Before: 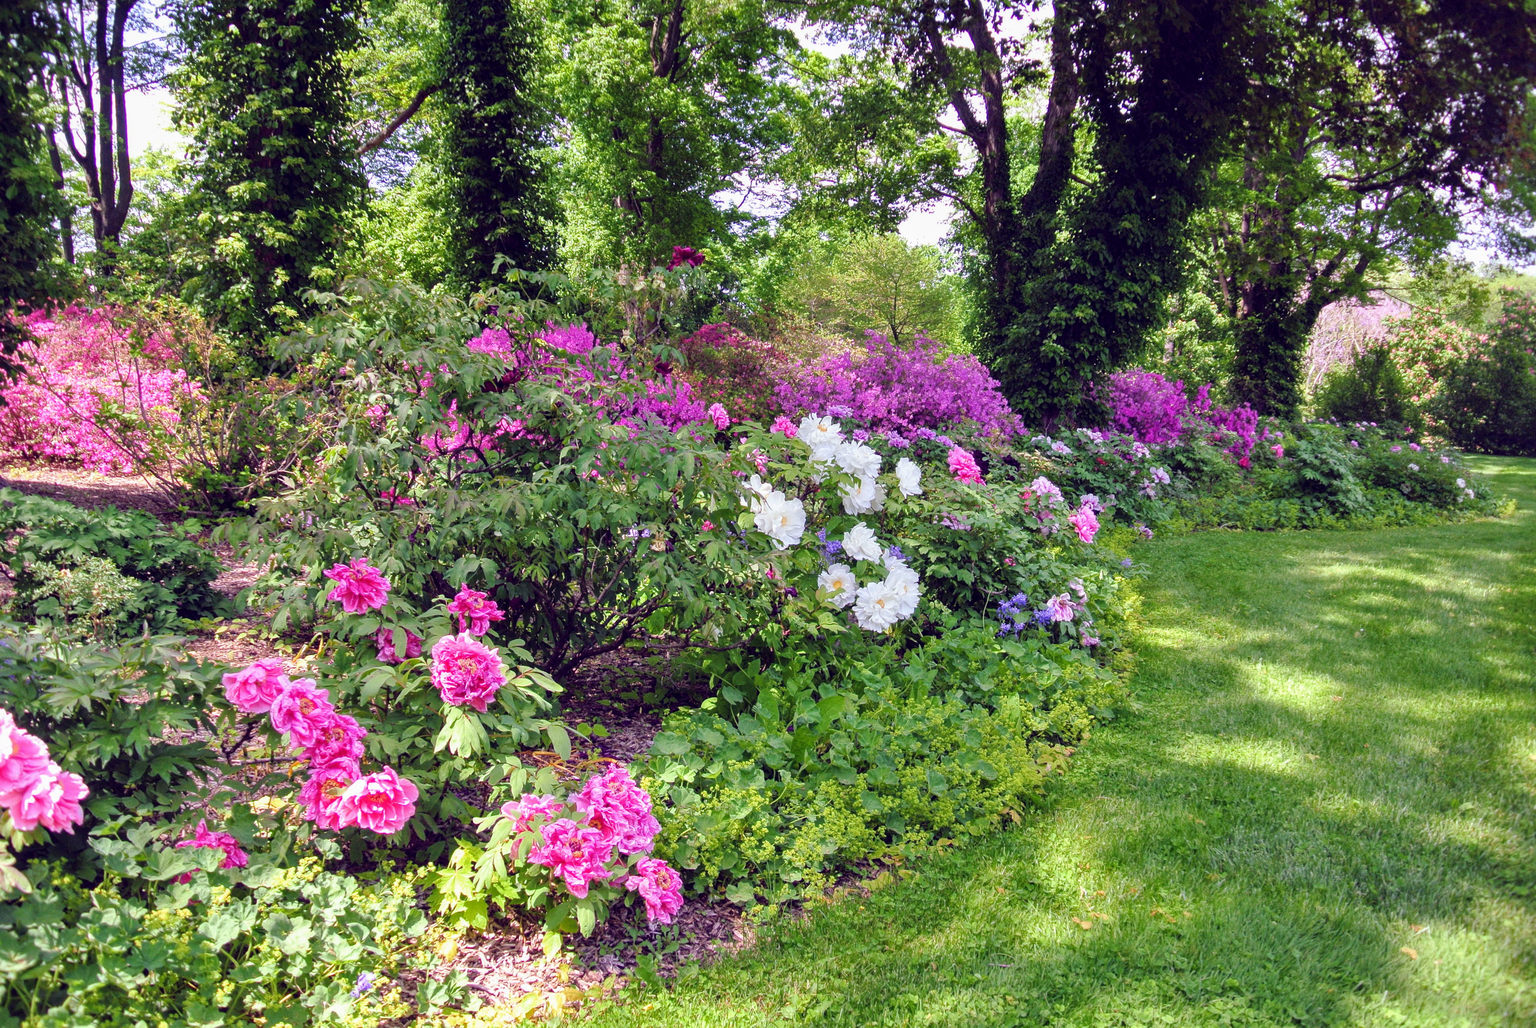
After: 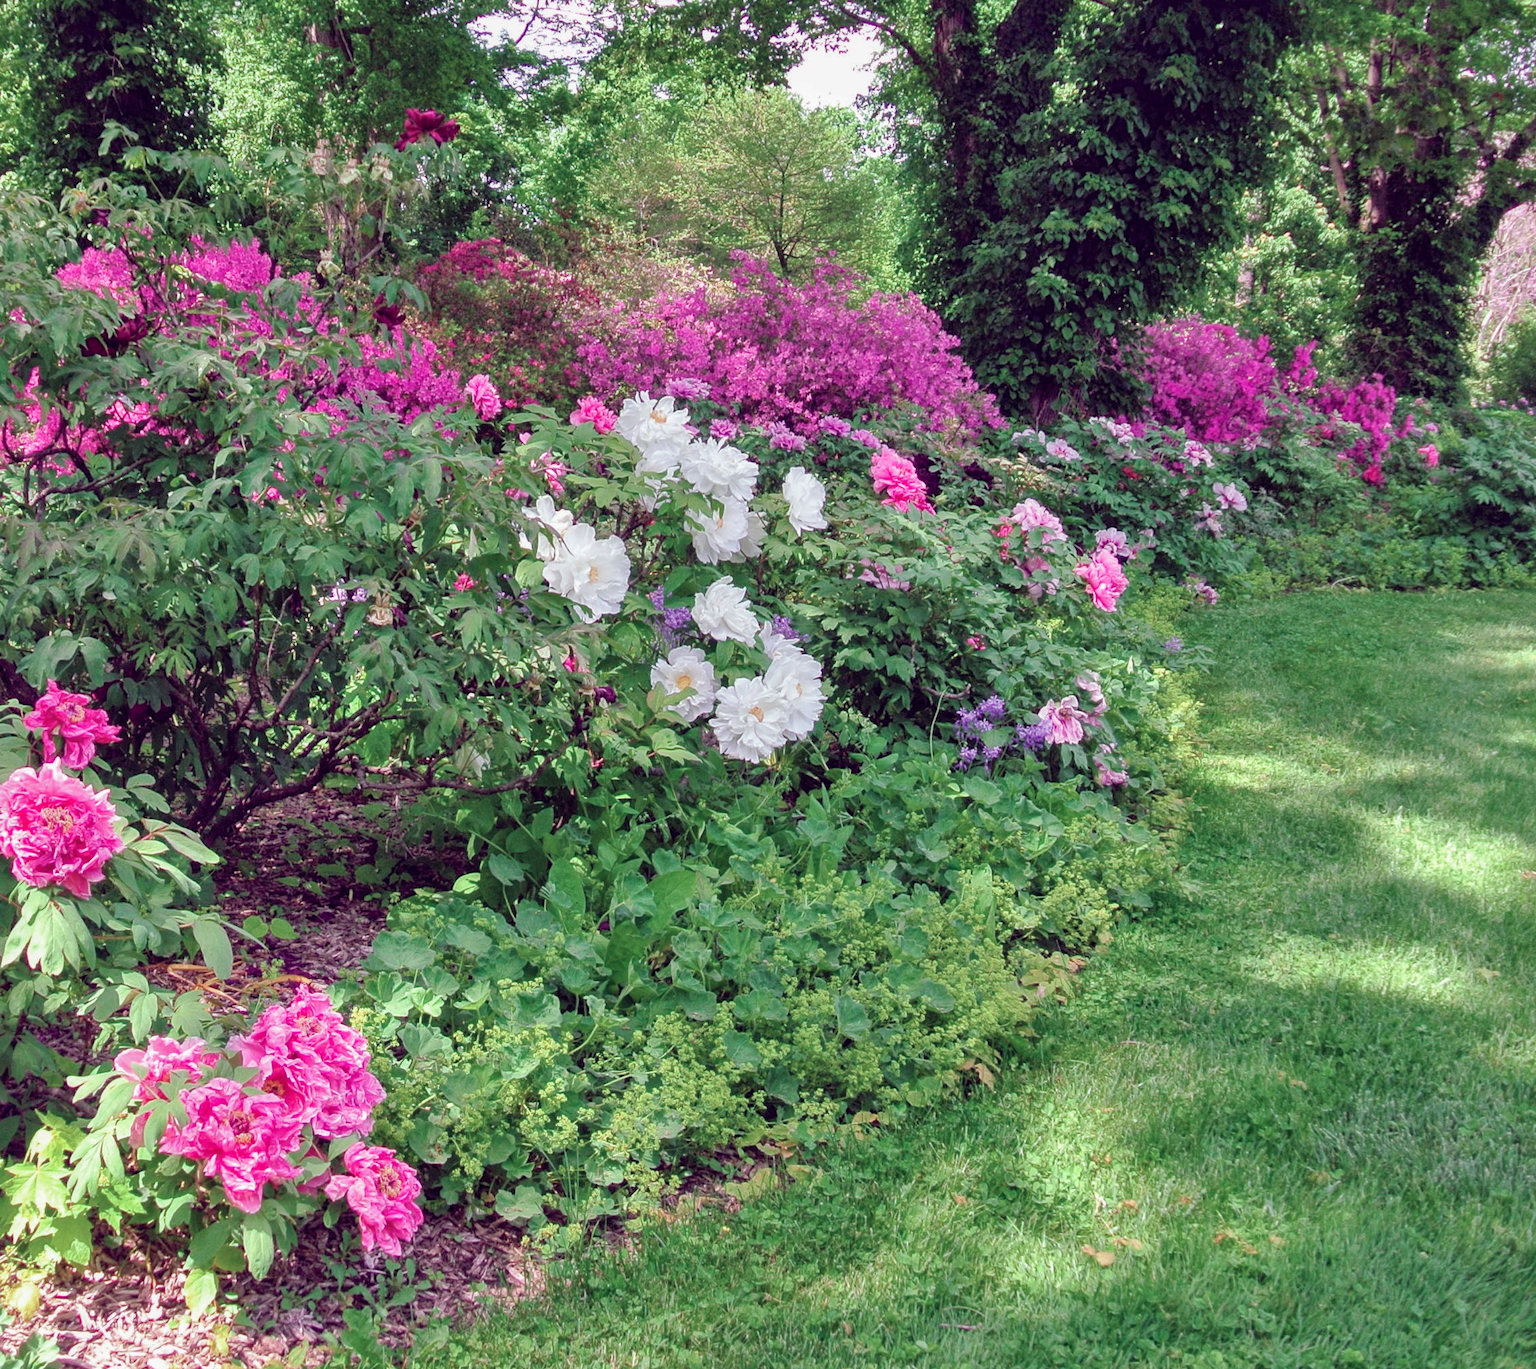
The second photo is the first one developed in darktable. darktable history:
color contrast: blue-yellow contrast 0.62
shadows and highlights: on, module defaults
crop and rotate: left 28.256%, top 17.734%, right 12.656%, bottom 3.573%
